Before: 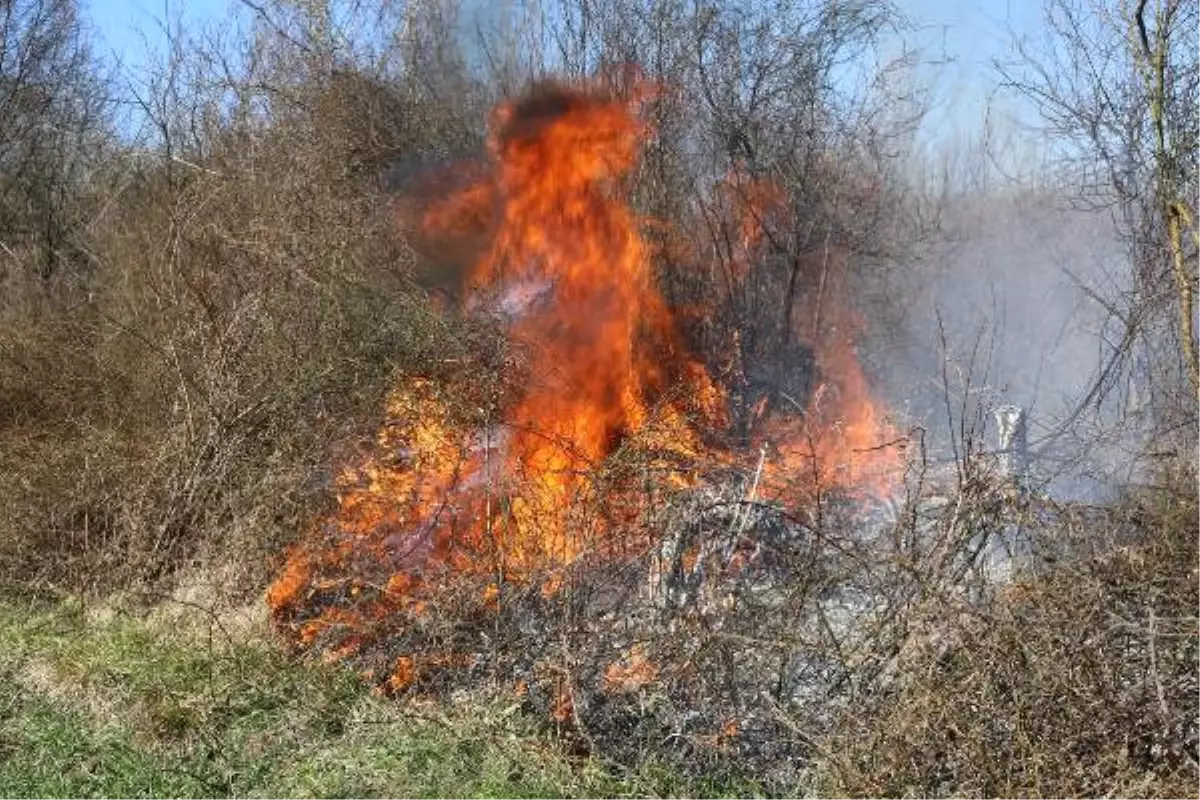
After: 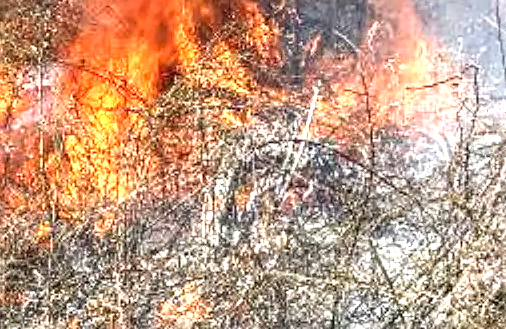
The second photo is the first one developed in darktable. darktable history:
local contrast: on, module defaults
sharpen: on, module defaults
exposure: black level correction 0, exposure 1.179 EV, compensate exposure bias true, compensate highlight preservation false
crop: left 37.264%, top 45.344%, right 20.56%, bottom 13.5%
